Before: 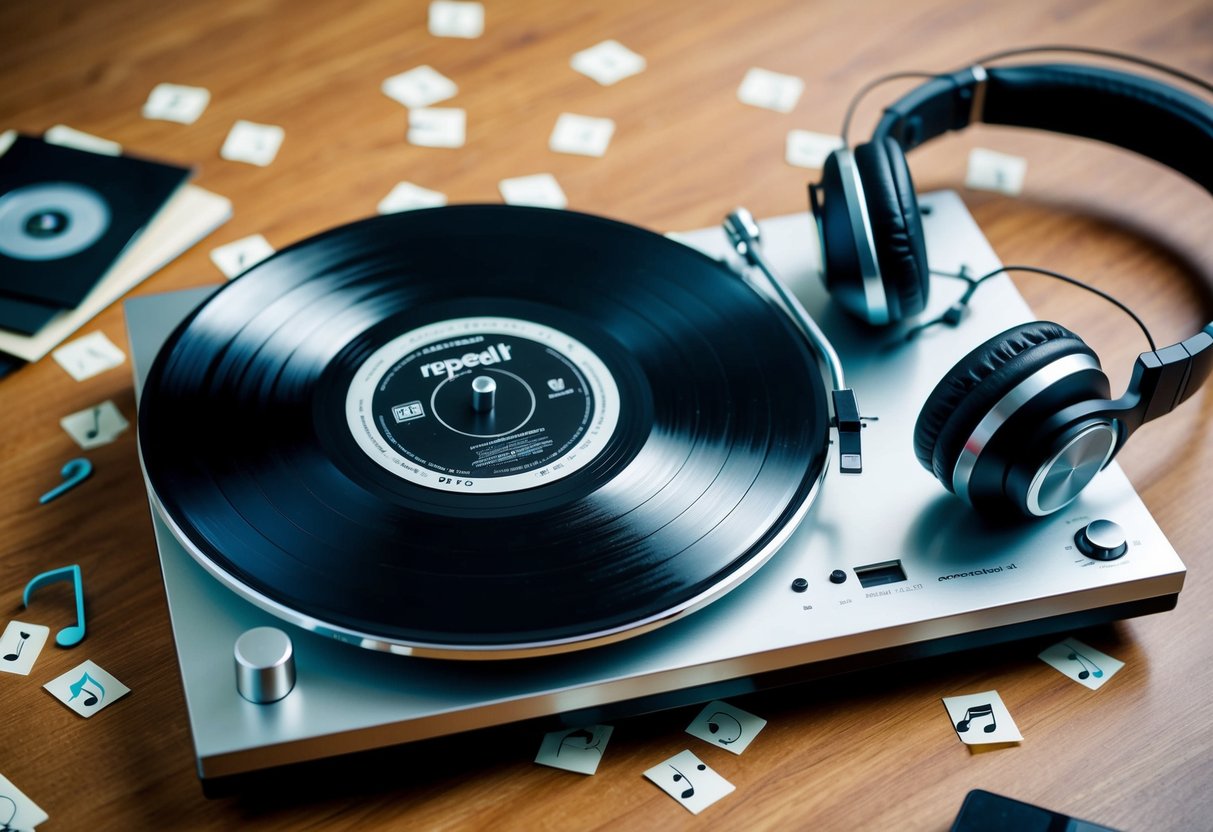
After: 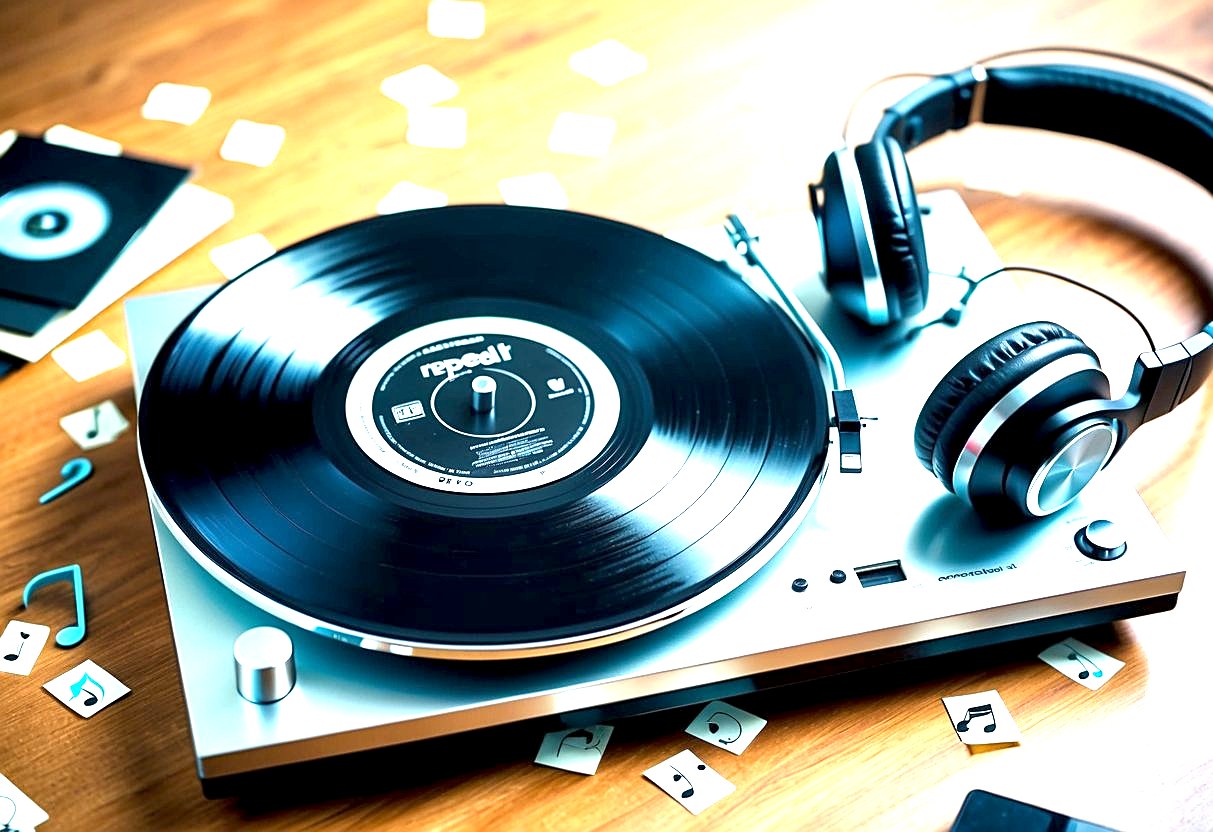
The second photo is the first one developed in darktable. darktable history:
exposure: black level correction 0.001, exposure 1.869 EV, compensate highlight preservation false
sharpen: on, module defaults
